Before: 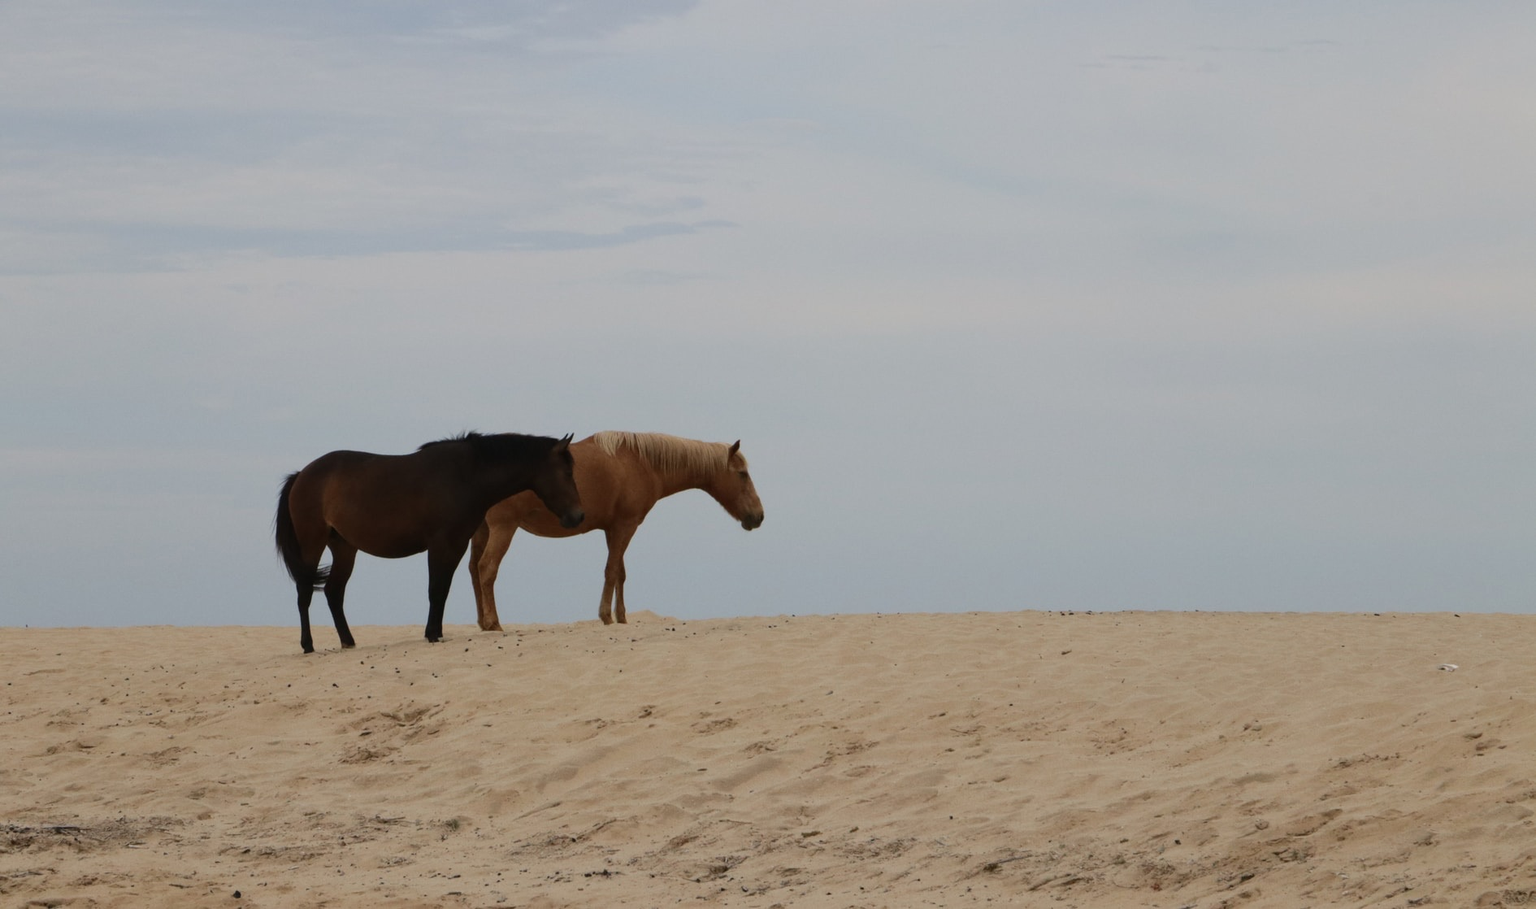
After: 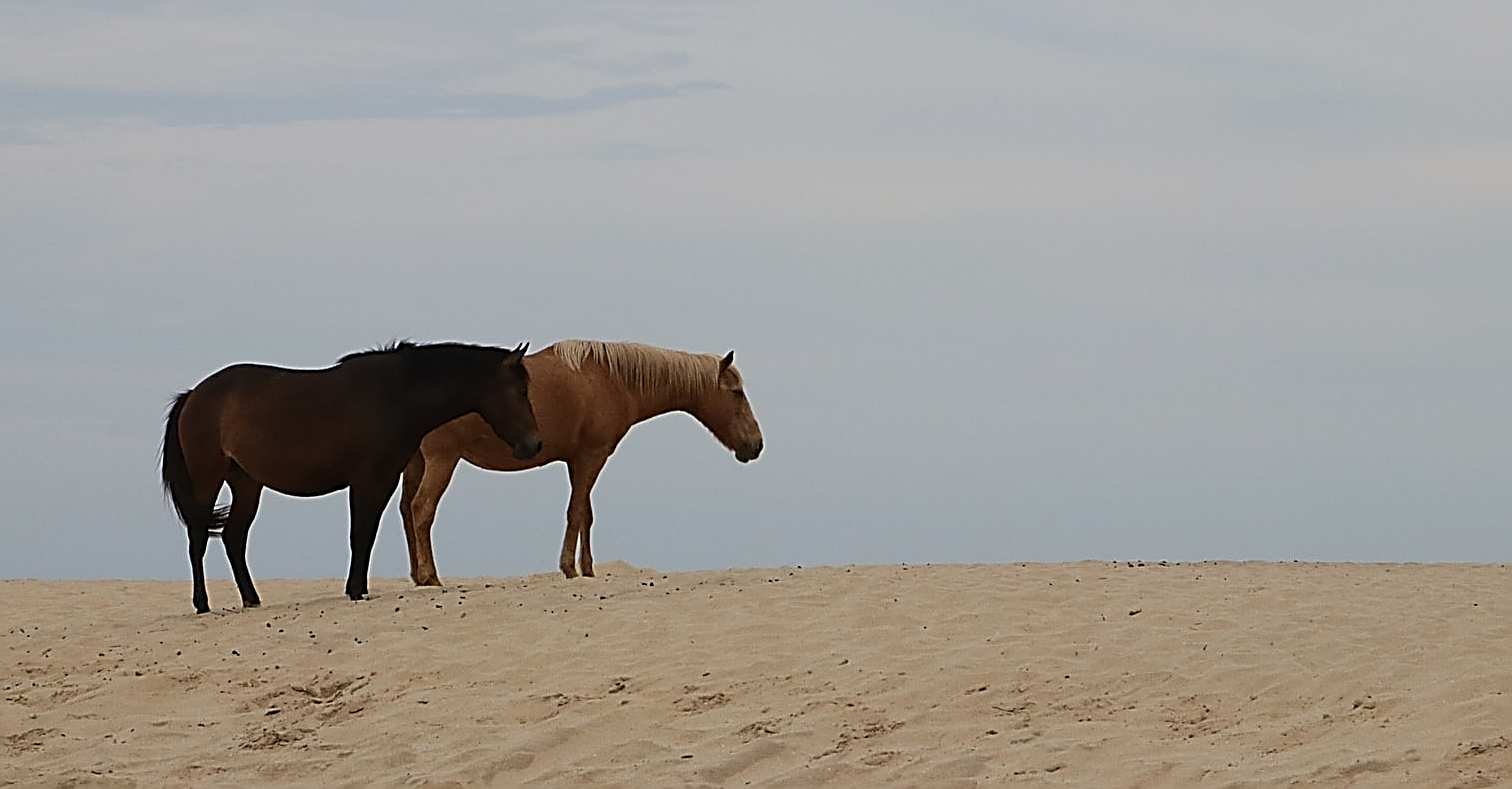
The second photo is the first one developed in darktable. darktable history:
crop: left 9.41%, top 17.051%, right 10.57%, bottom 12.315%
sharpen: amount 1.991
